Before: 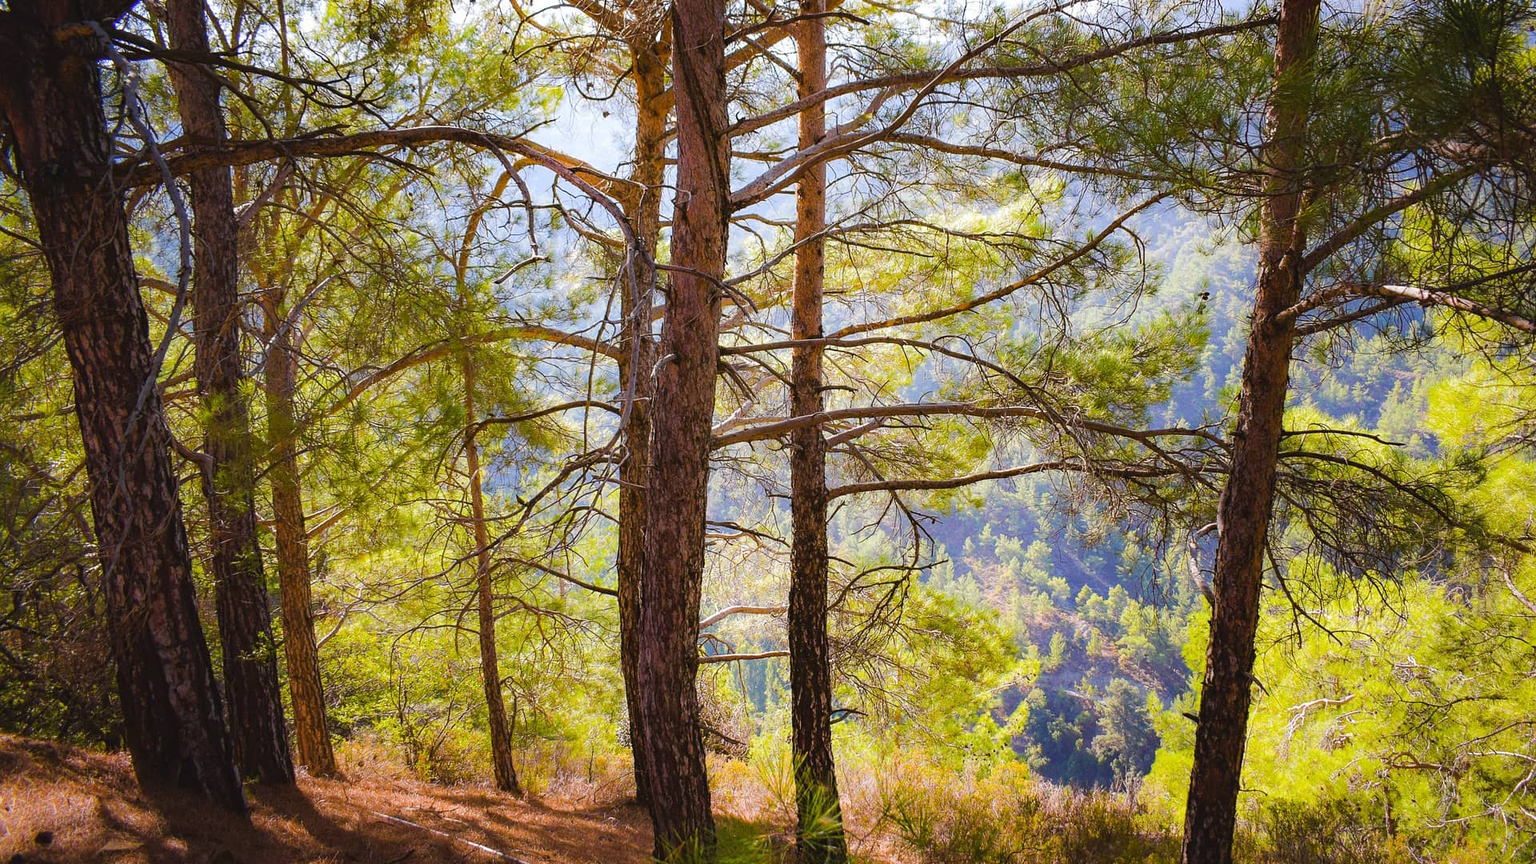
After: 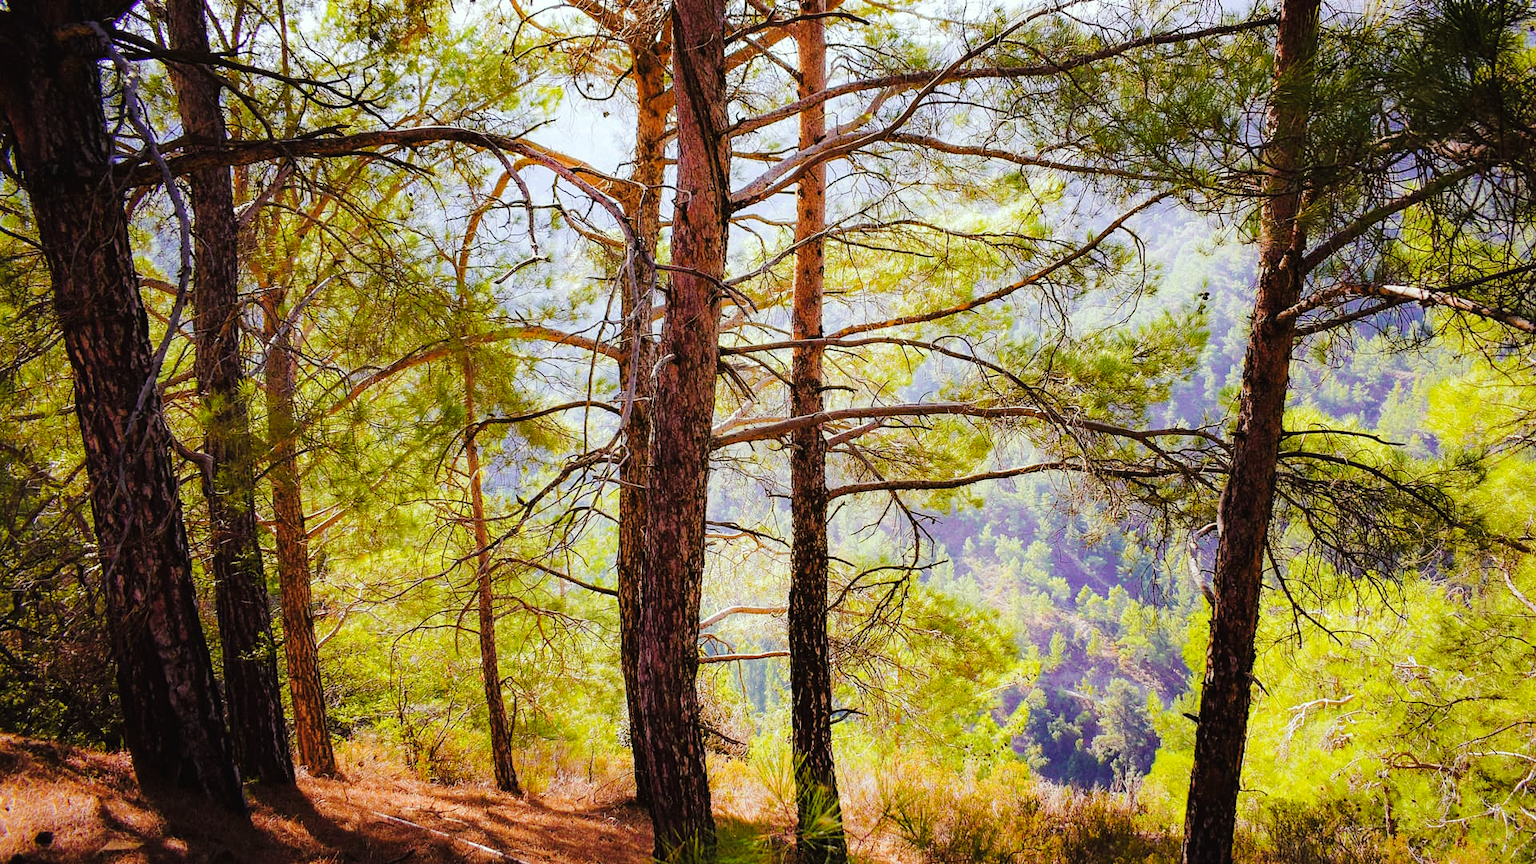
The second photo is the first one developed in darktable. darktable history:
tone curve: curves: ch0 [(0, 0) (0.003, 0.001) (0.011, 0.006) (0.025, 0.012) (0.044, 0.018) (0.069, 0.025) (0.1, 0.045) (0.136, 0.074) (0.177, 0.124) (0.224, 0.196) (0.277, 0.289) (0.335, 0.396) (0.399, 0.495) (0.468, 0.585) (0.543, 0.663) (0.623, 0.728) (0.709, 0.808) (0.801, 0.87) (0.898, 0.932) (1, 1)], preserve colors none
color look up table: target L [96.65, 95.74, 87.25, 89.18, 75.23, 71.34, 61.37, 54.28, 54.45, 43.7, 40.61, 21.96, 200.67, 75.86, 77.28, 64.68, 59.86, 60.77, 50.41, 47.18, 48.17, 45.57, 34.38, 29.57, 24.51, 17.08, 1.792, 87.4, 79.02, 62.54, 56.56, 52.69, 57.07, 47.45, 45.27, 43.14, 32.21, 37.64, 26.38, 24.27, 20.91, 6.991, 86.29, 63.48, 55.42, 43.86, 40.29, 35.14, 25.26], target a [-15.96, -26.5, -52.89, -57.92, -80.76, -59.85, -10.19, -54.2, -28.46, -16.83, -32.19, -17.07, 0, 16.95, 8.558, 12.07, 46.29, 32.02, 44.41, 70.26, 36.74, 22.28, 43.99, 3.671, 28.64, 25.44, 3.118, 20.78, 35.59, 65.08, 50.12, 89.66, 0.079, 37.41, 66.56, 52.8, 19.52, 55.73, 30.5, 14.62, 33.74, 9.173, -25.23, -18.69, -31.66, -7.144, 0.325, -15.61, 1.929], target b [30.98, 91.79, 72.4, -5.001, 54.67, 26.7, 41.38, 46.12, 10.51, 34.95, 27.82, 19.76, 0, 61.69, 8.504, 62.24, 47.4, 26.5, 14.8, 29.76, 42.97, 25.91, 14.69, 11.07, 23.49, 5.311, 1.17, -14.37, -21.66, -48.83, -5.658, -68.09, 3.728, -30.99, -39.01, -79.39, -60.2, -47.54, -8.201, -15.86, -59.57, -21.75, -12.58, -44.15, -21.43, -20.48, -53.43, -6.493, -23.99], num patches 49
